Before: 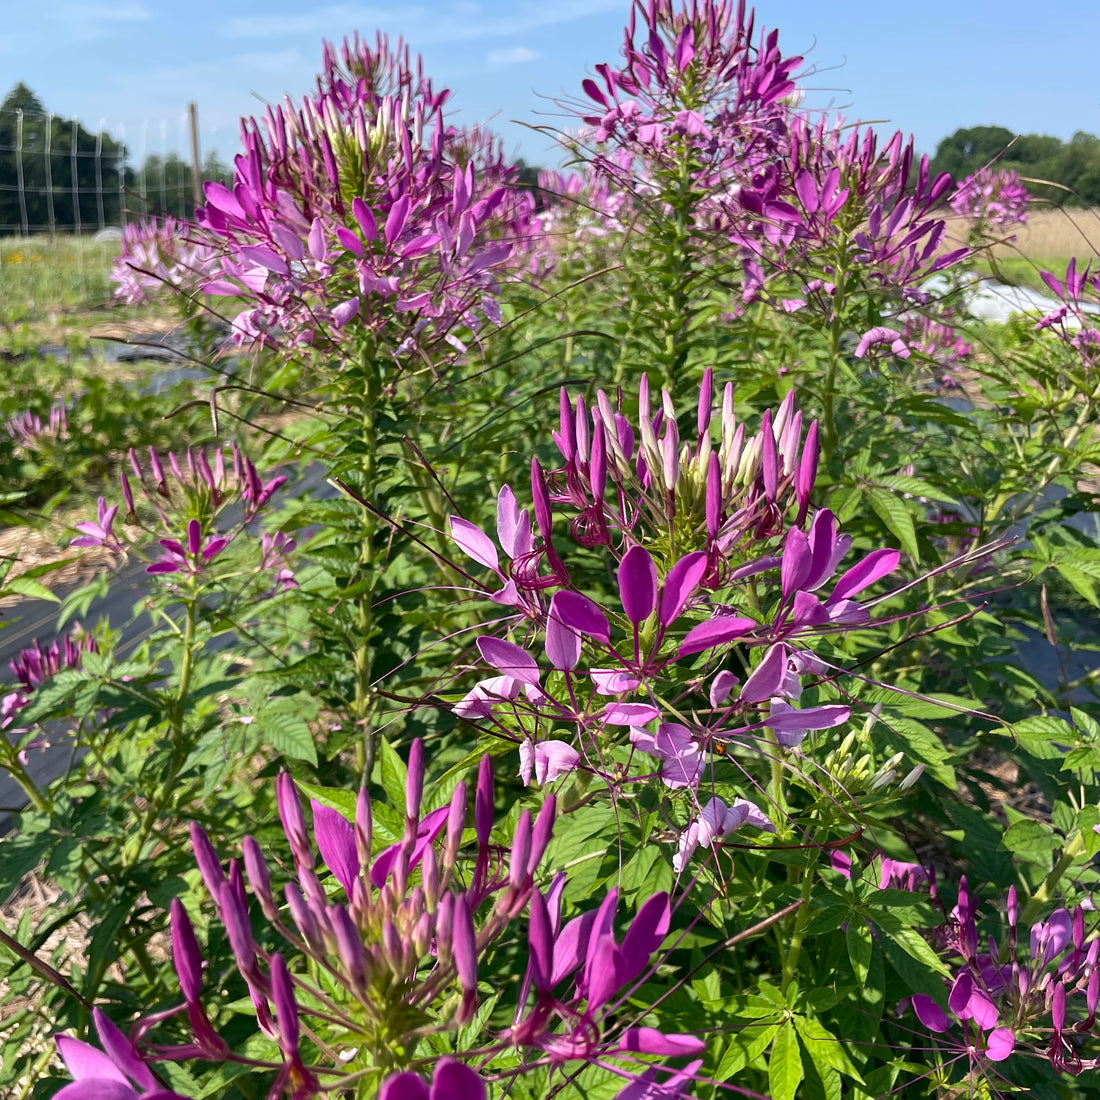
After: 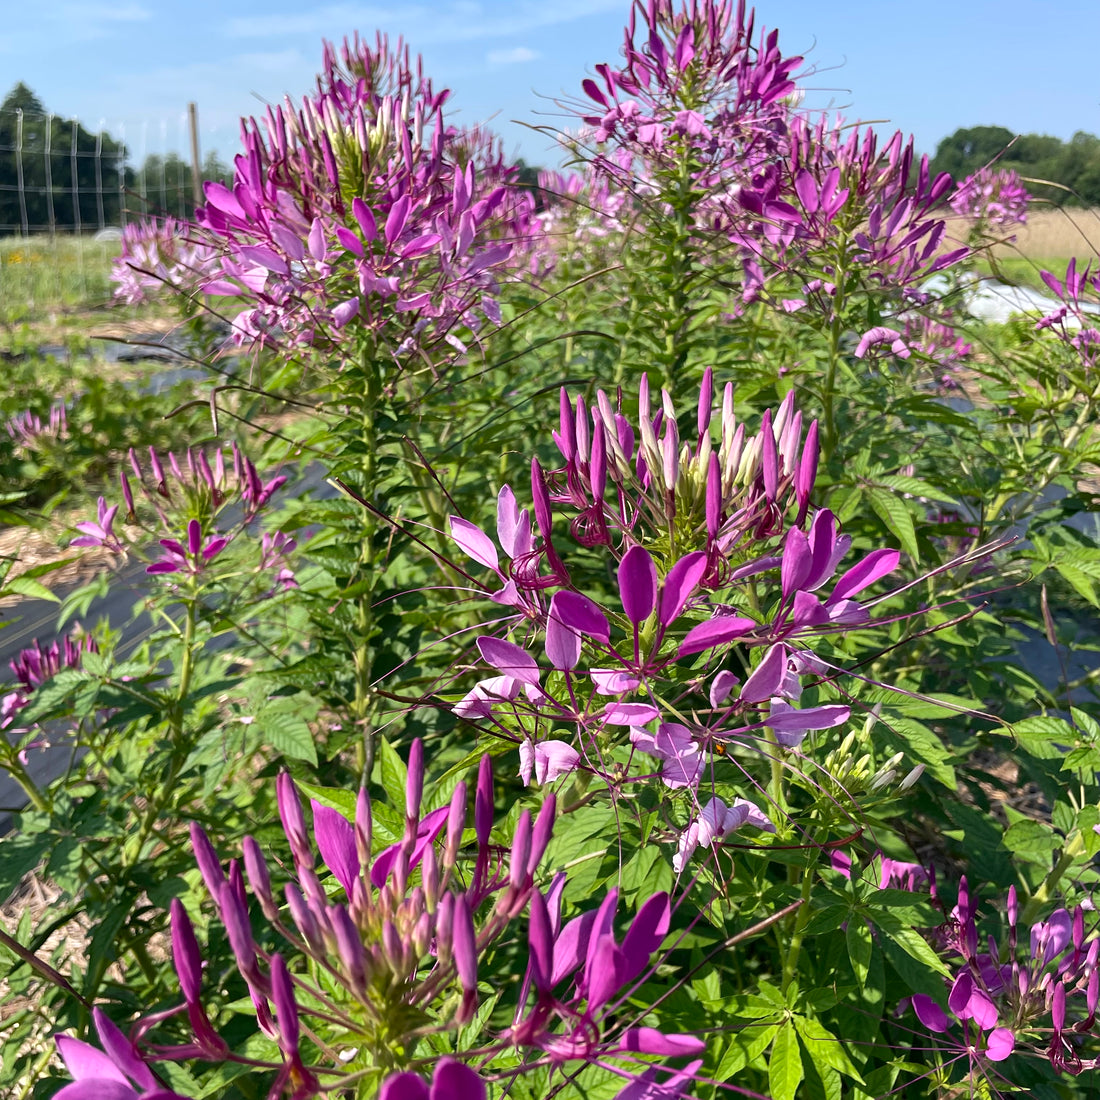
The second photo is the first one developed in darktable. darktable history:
exposure: exposure 0.073 EV, compensate highlight preservation false
